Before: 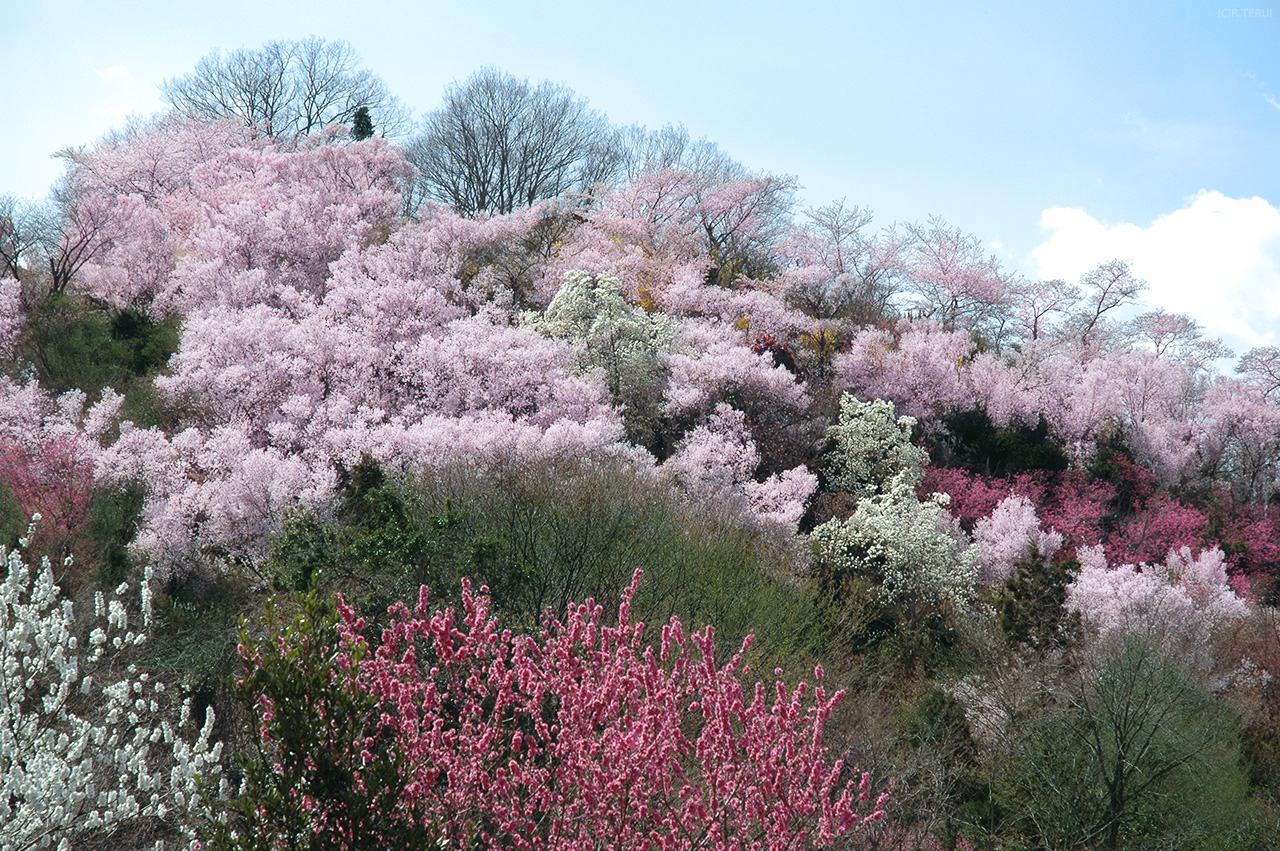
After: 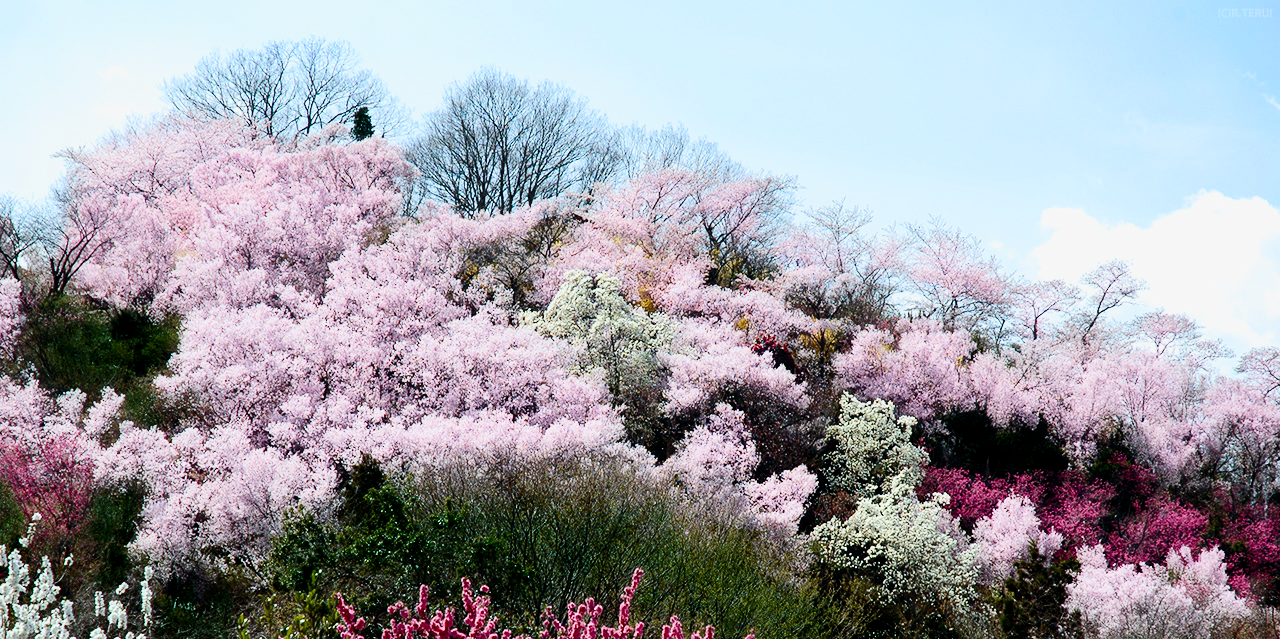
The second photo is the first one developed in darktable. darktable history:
crop: bottom 24.908%
color balance rgb: perceptual saturation grading › global saturation 20%, perceptual saturation grading › highlights -25.369%, perceptual saturation grading › shadows 25.067%
filmic rgb: black relative exposure -5.12 EV, white relative exposure 3.98 EV, threshold 2.95 EV, hardness 2.89, contrast 1.1, highlights saturation mix -19.2%, color science v6 (2022), enable highlight reconstruction true
contrast brightness saturation: contrast 0.242, brightness -0.241, saturation 0.141
exposure: black level correction 0, exposure 0.693 EV, compensate highlight preservation false
